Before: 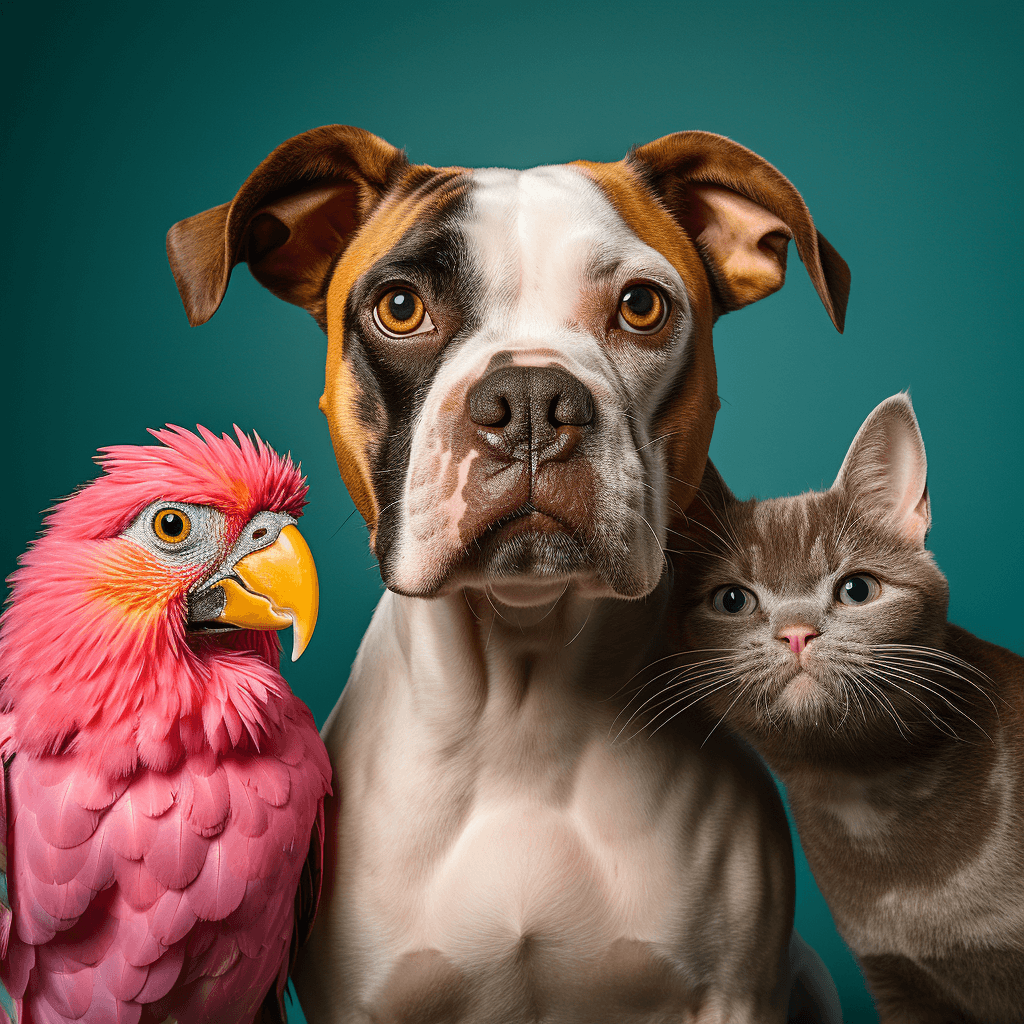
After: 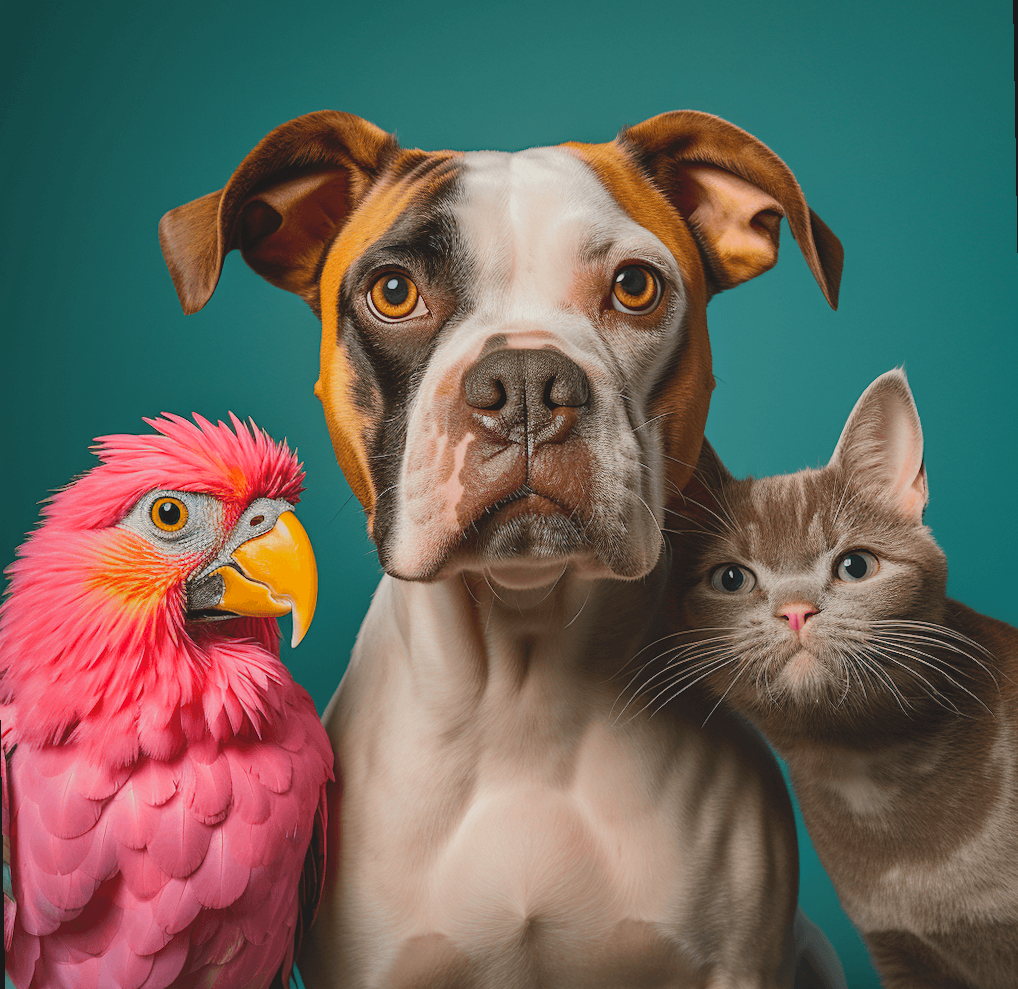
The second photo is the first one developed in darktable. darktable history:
contrast brightness saturation: contrast -0.1, brightness 0.05, saturation 0.08
rotate and perspective: rotation -1°, crop left 0.011, crop right 0.989, crop top 0.025, crop bottom 0.975
shadows and highlights: shadows 40, highlights -60
